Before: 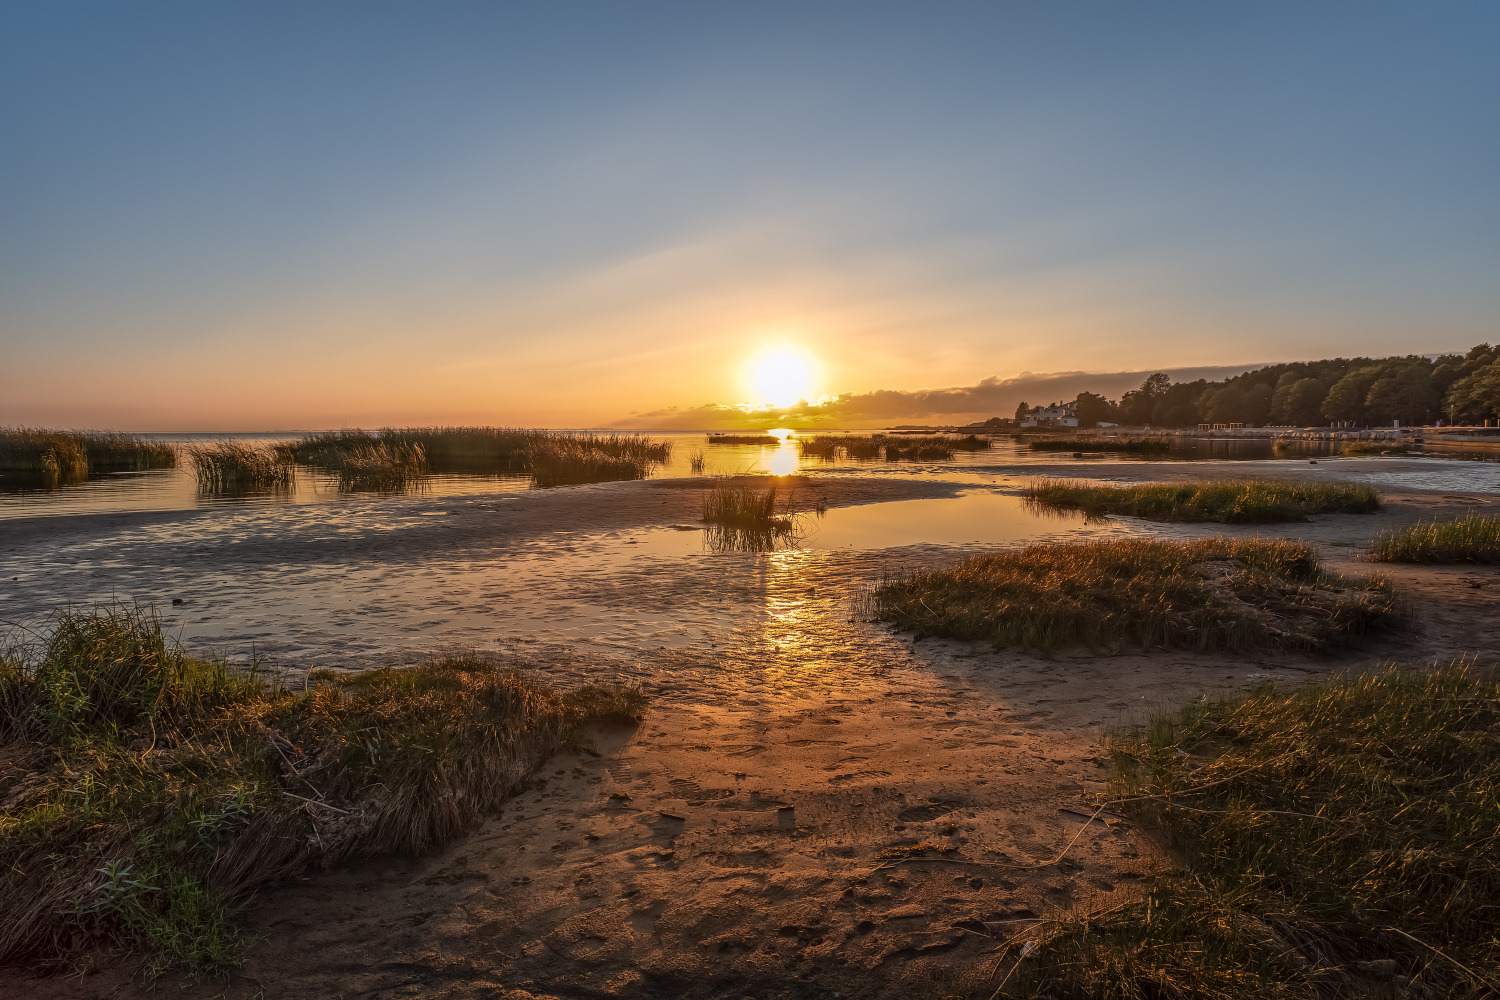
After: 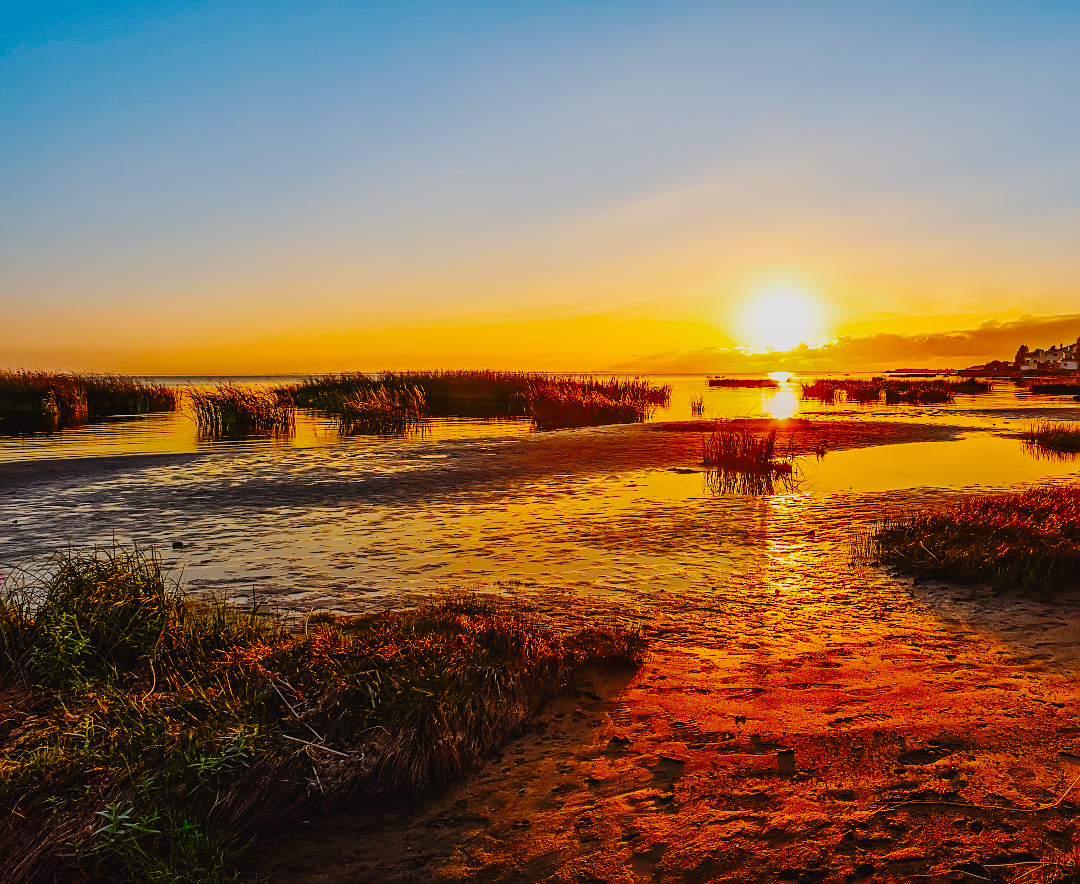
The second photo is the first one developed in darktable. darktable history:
exposure: black level correction 0, exposure -0.792 EV, compensate highlight preservation false
base curve: curves: ch0 [(0, 0) (0.028, 0.03) (0.121, 0.232) (0.46, 0.748) (0.859, 0.968) (1, 1)], preserve colors none
tone curve: curves: ch0 [(0, 0) (0.003, 0) (0.011, 0.001) (0.025, 0.003) (0.044, 0.005) (0.069, 0.012) (0.1, 0.023) (0.136, 0.039) (0.177, 0.088) (0.224, 0.15) (0.277, 0.24) (0.335, 0.337) (0.399, 0.437) (0.468, 0.535) (0.543, 0.629) (0.623, 0.71) (0.709, 0.782) (0.801, 0.856) (0.898, 0.94) (1, 1)], preserve colors none
crop: top 5.789%, right 27.88%, bottom 5.742%
color balance rgb: linear chroma grading › global chroma 9.929%, perceptual saturation grading › global saturation 25.108%
contrast brightness saturation: contrast -0.201, saturation 0.186
sharpen: amount 0.497
